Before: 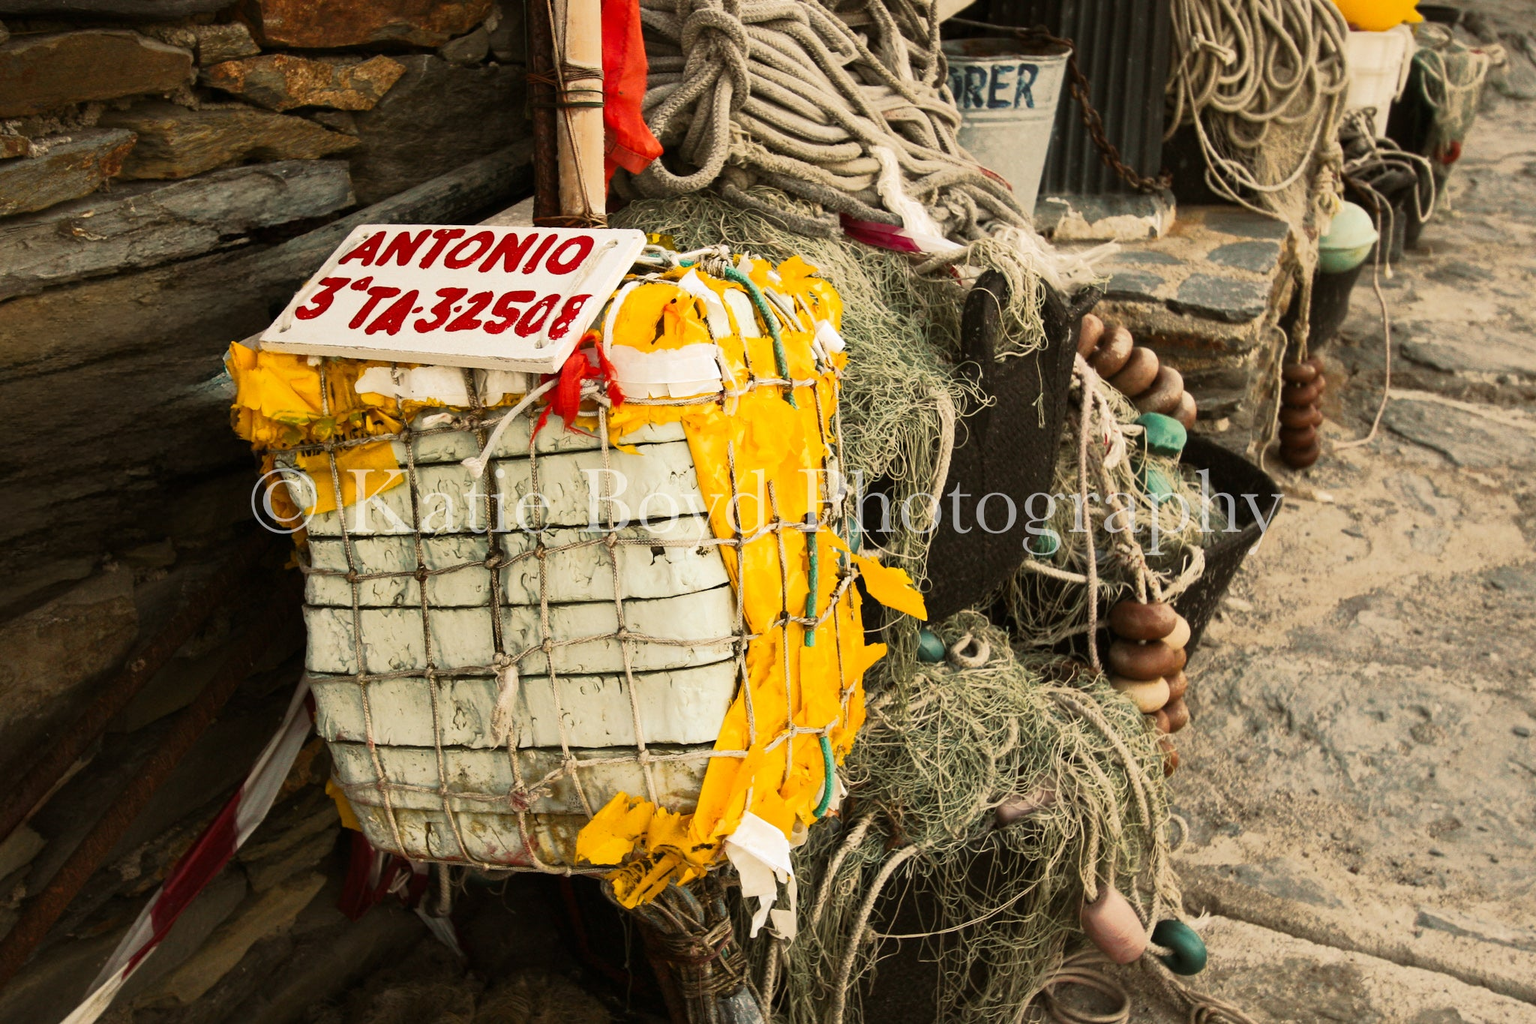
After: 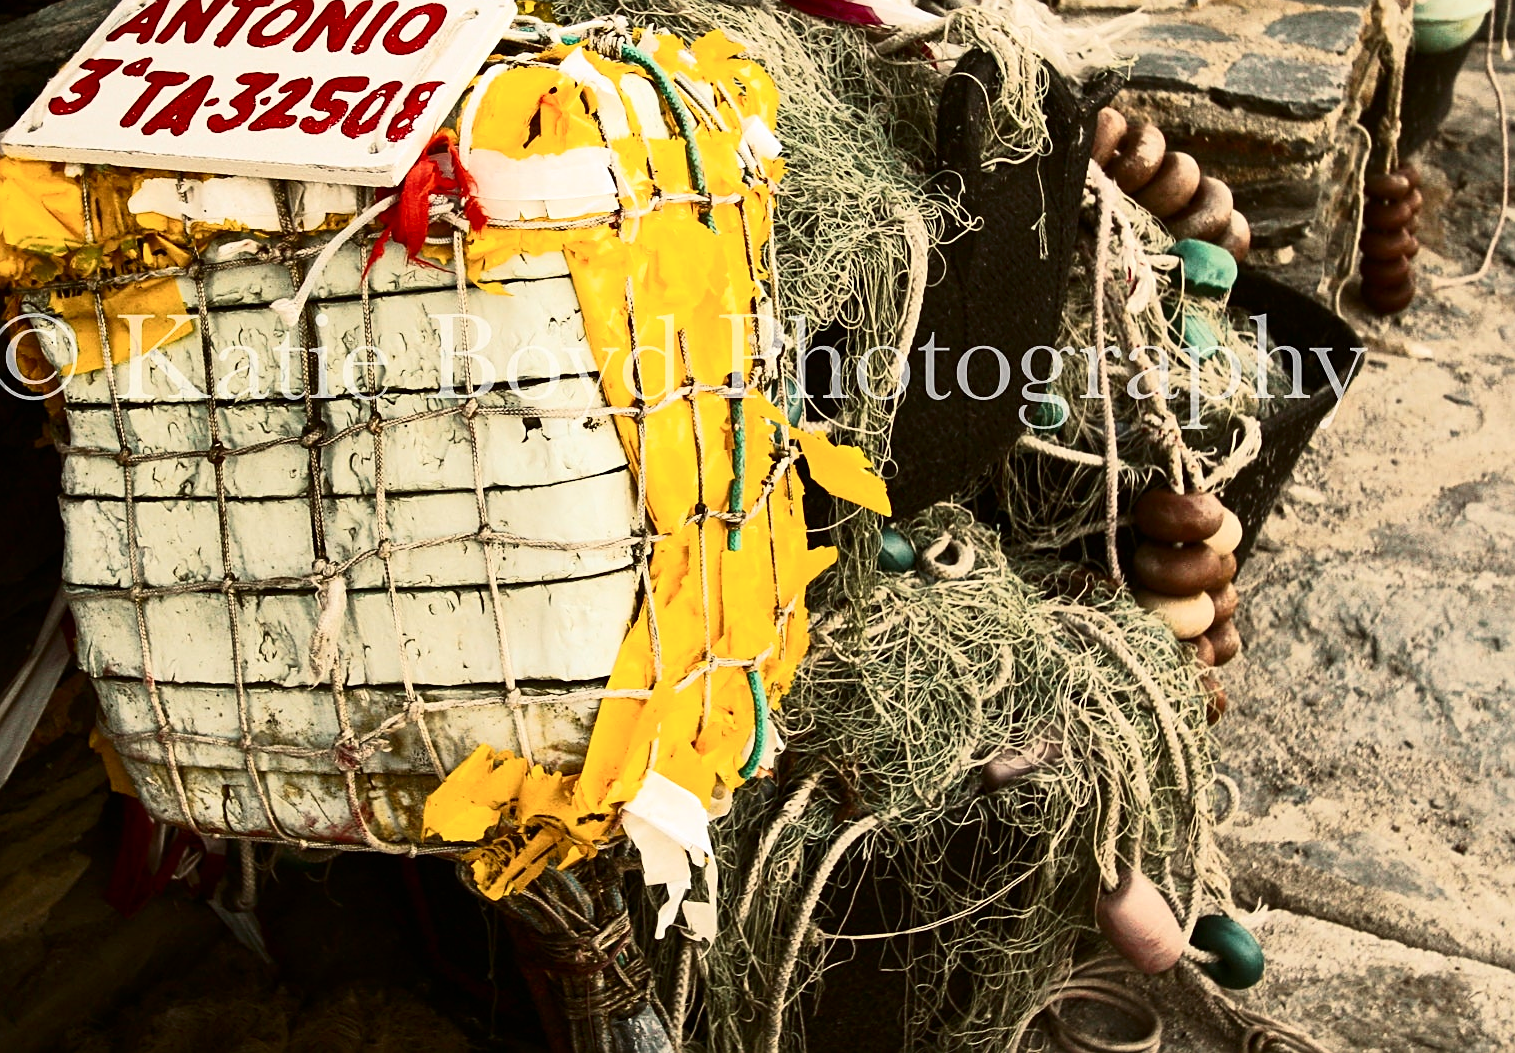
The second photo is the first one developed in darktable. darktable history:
sharpen: on, module defaults
contrast brightness saturation: contrast 0.28
crop: left 16.871%, top 22.857%, right 9.116%
